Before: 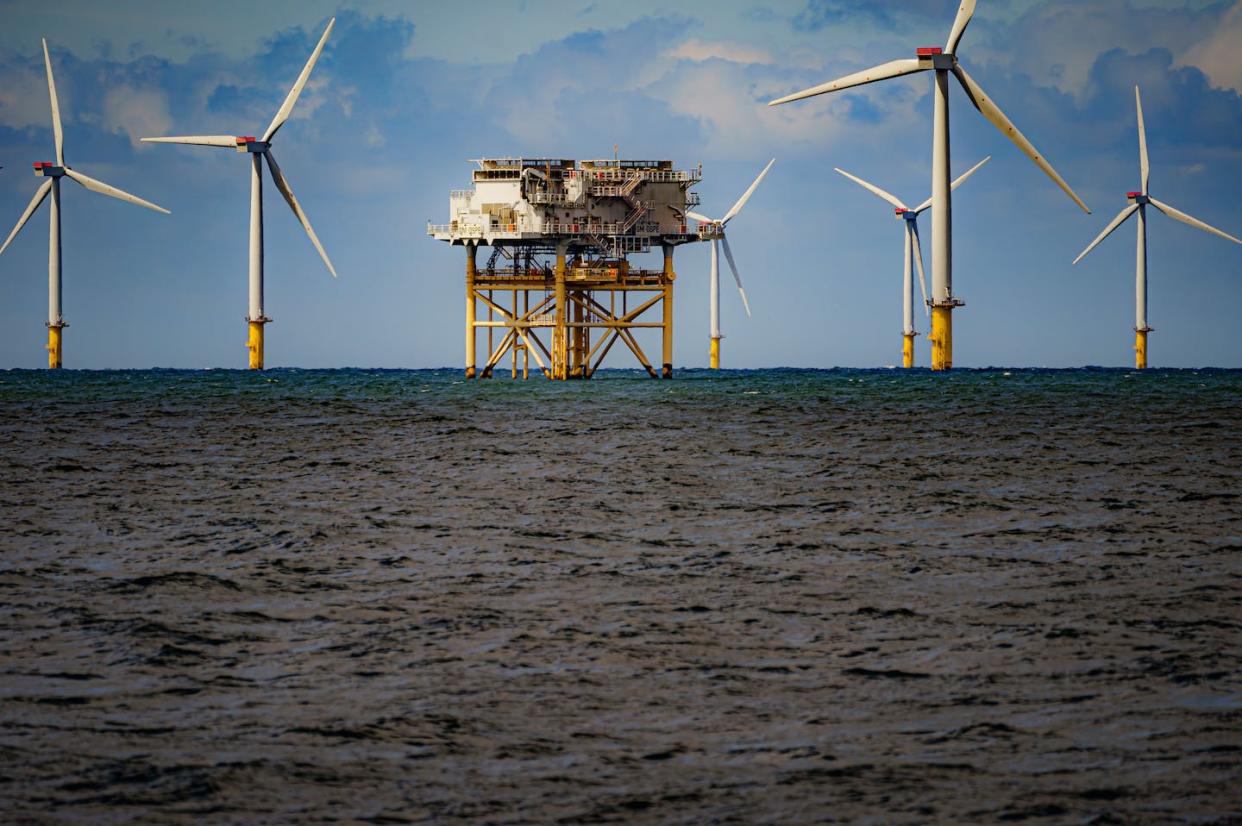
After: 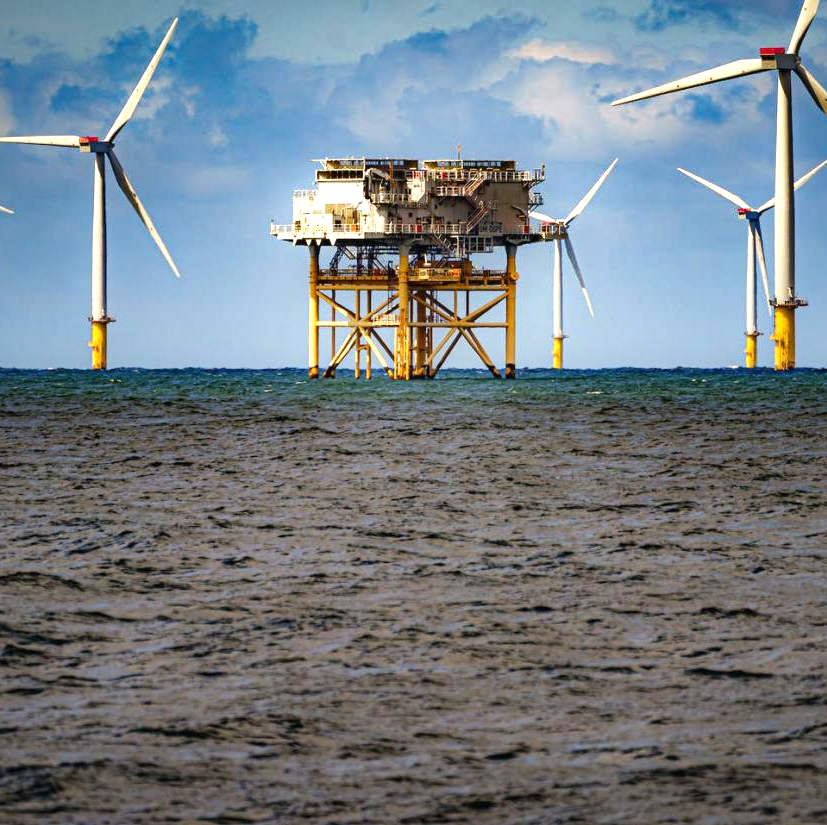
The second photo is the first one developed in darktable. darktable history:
crop and rotate: left 12.673%, right 20.66%
exposure: black level correction 0, exposure 0.9 EV, compensate highlight preservation false
shadows and highlights: white point adjustment 0.1, highlights -70, soften with gaussian
